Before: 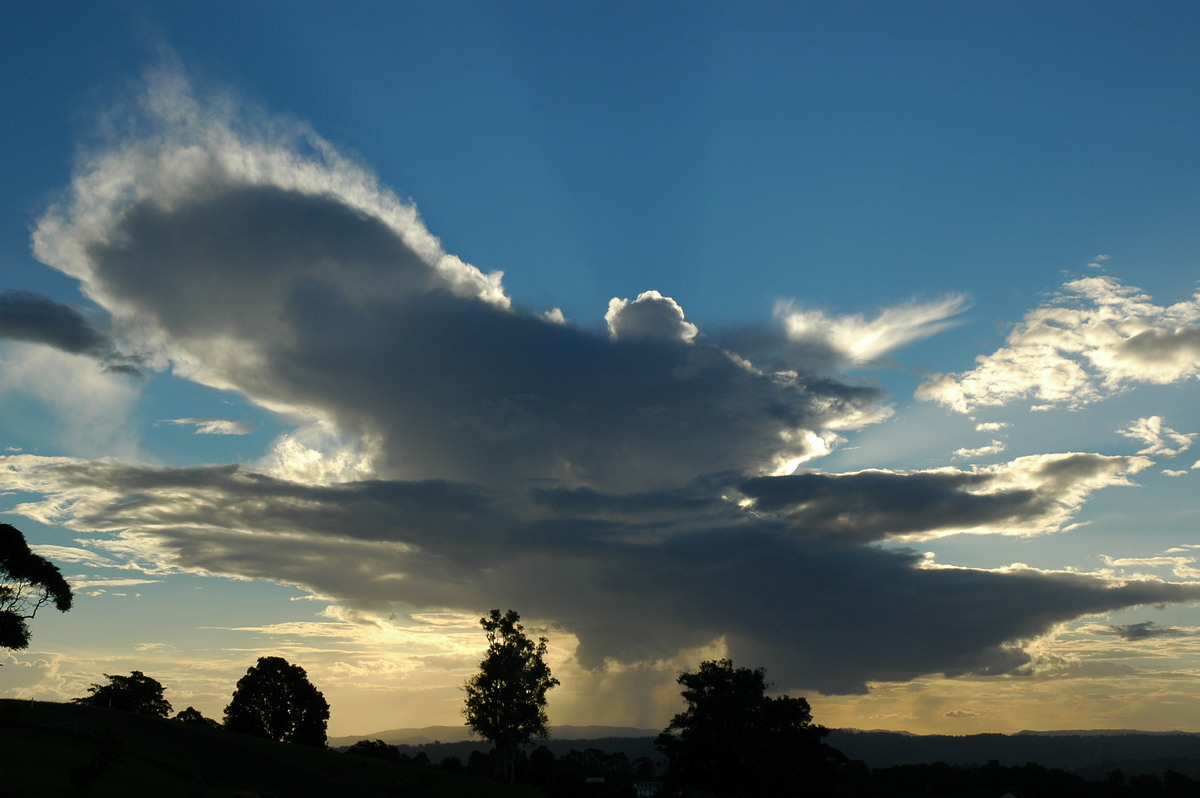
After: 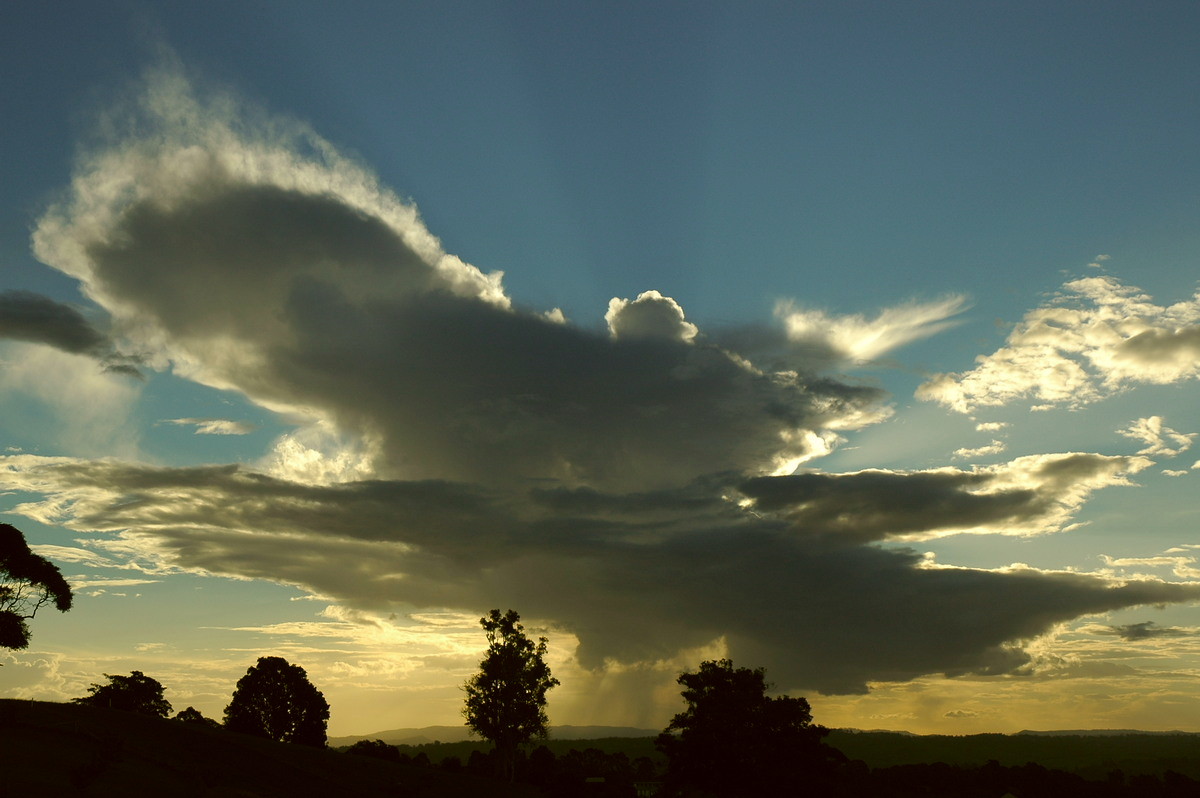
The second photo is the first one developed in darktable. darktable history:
color correction: highlights a* -1.26, highlights b* 10.13, shadows a* 0.482, shadows b* 18.57
